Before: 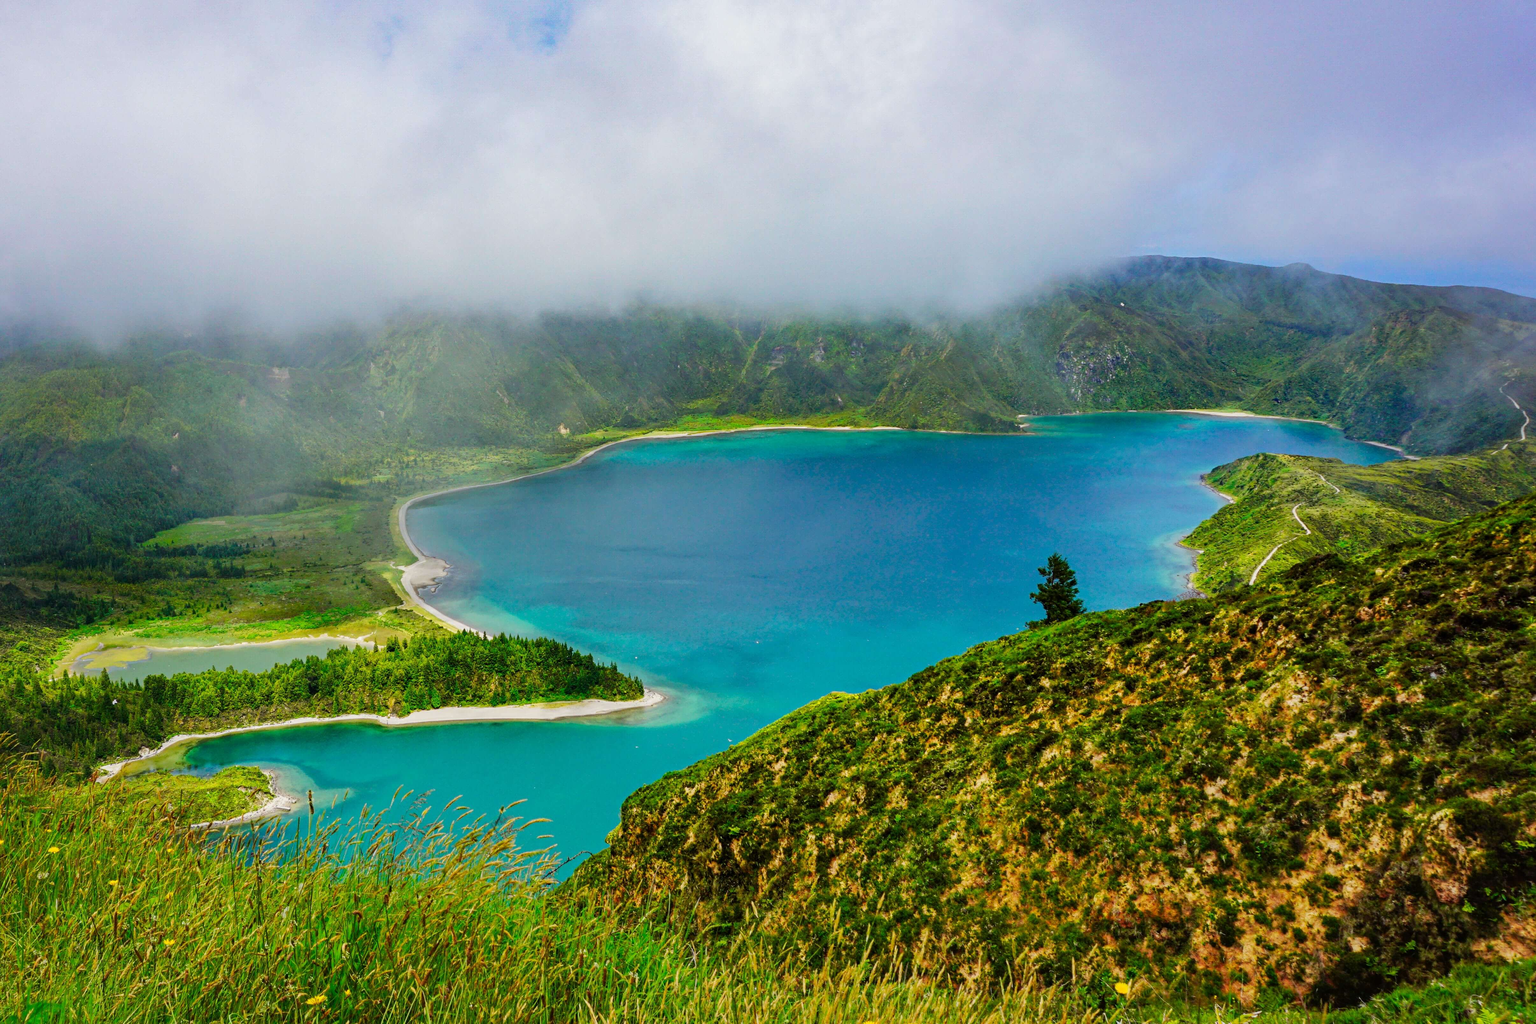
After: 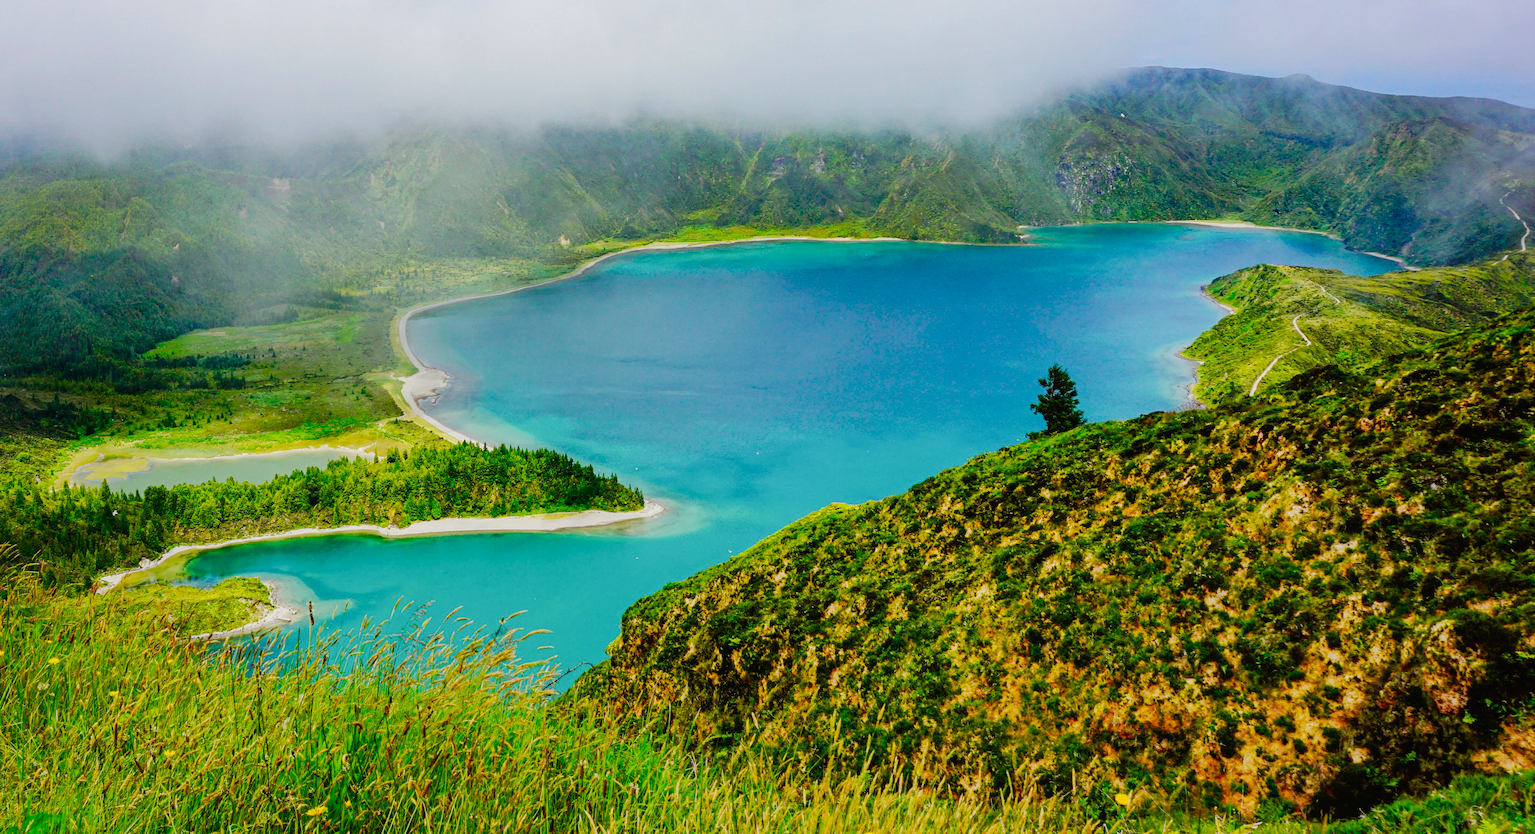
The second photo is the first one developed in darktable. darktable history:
contrast equalizer: octaves 7, y [[0.6 ×6], [0.55 ×6], [0 ×6], [0 ×6], [0 ×6]], mix -0.3
exposure: black level correction 0.001, compensate highlight preservation false
contrast brightness saturation: contrast -0.1, saturation -0.1
crop and rotate: top 18.507%
tone curve: curves: ch0 [(0, 0) (0.003, 0) (0.011, 0.001) (0.025, 0.003) (0.044, 0.005) (0.069, 0.012) (0.1, 0.023) (0.136, 0.039) (0.177, 0.088) (0.224, 0.15) (0.277, 0.24) (0.335, 0.337) (0.399, 0.437) (0.468, 0.535) (0.543, 0.629) (0.623, 0.71) (0.709, 0.782) (0.801, 0.856) (0.898, 0.94) (1, 1)], preserve colors none
